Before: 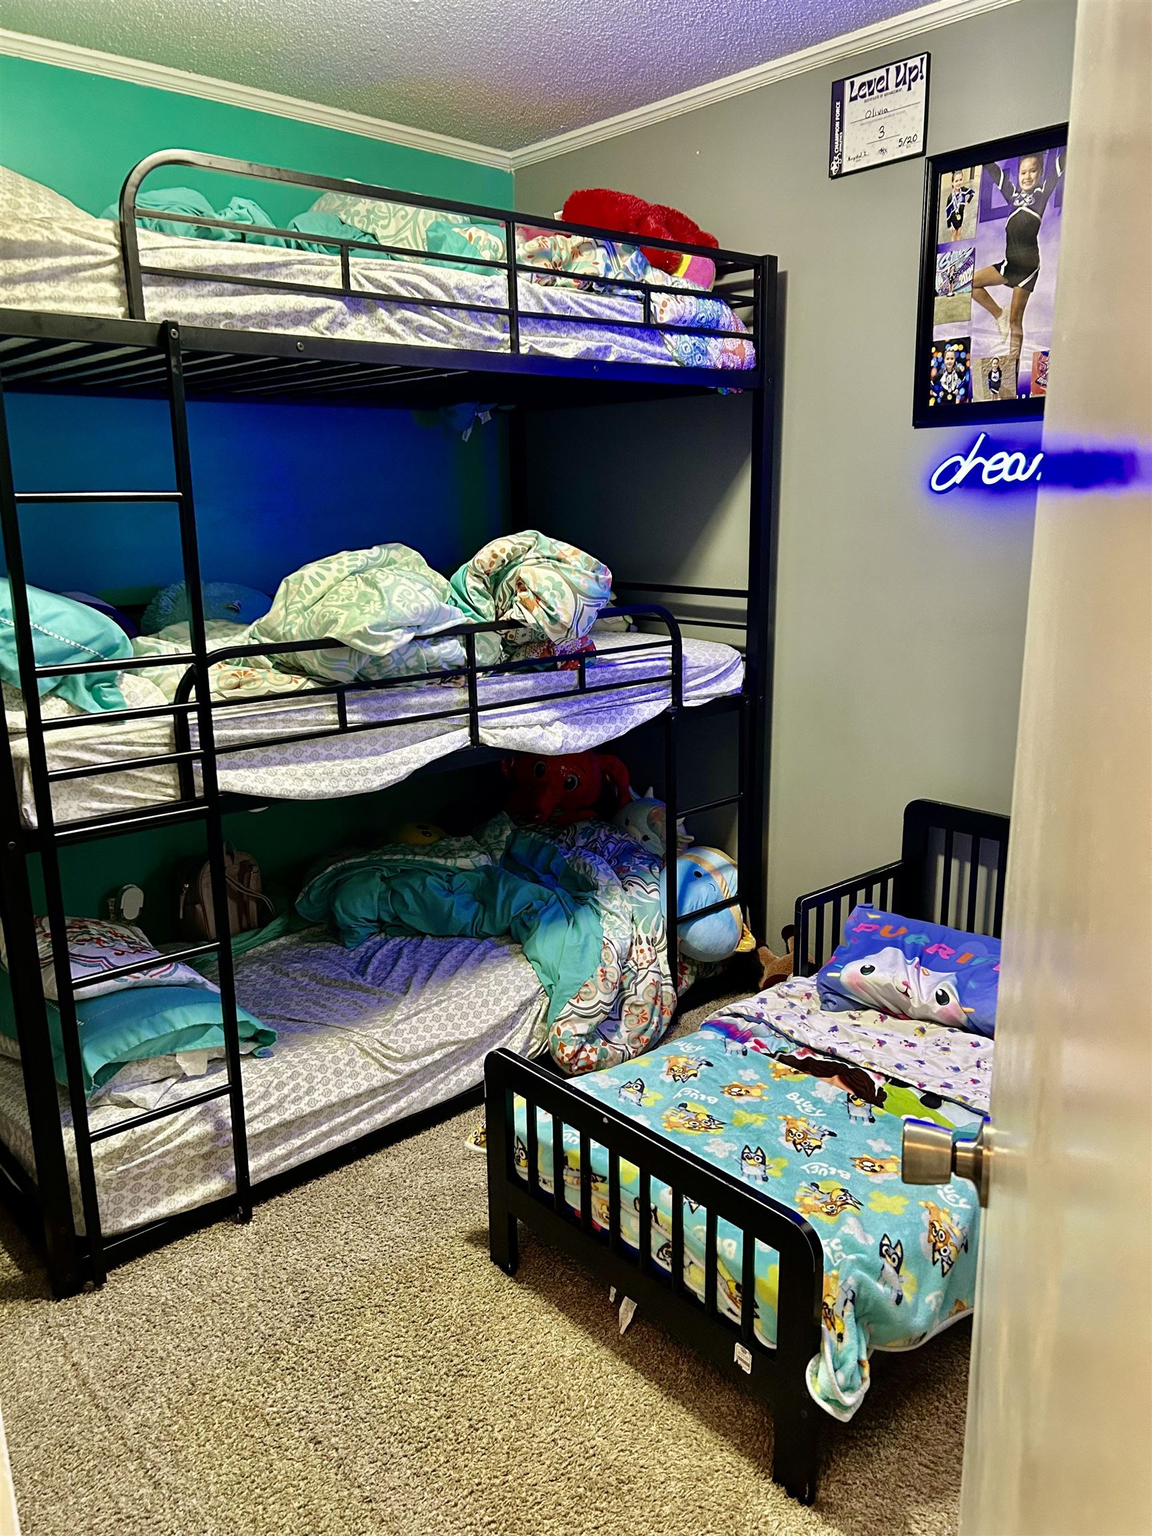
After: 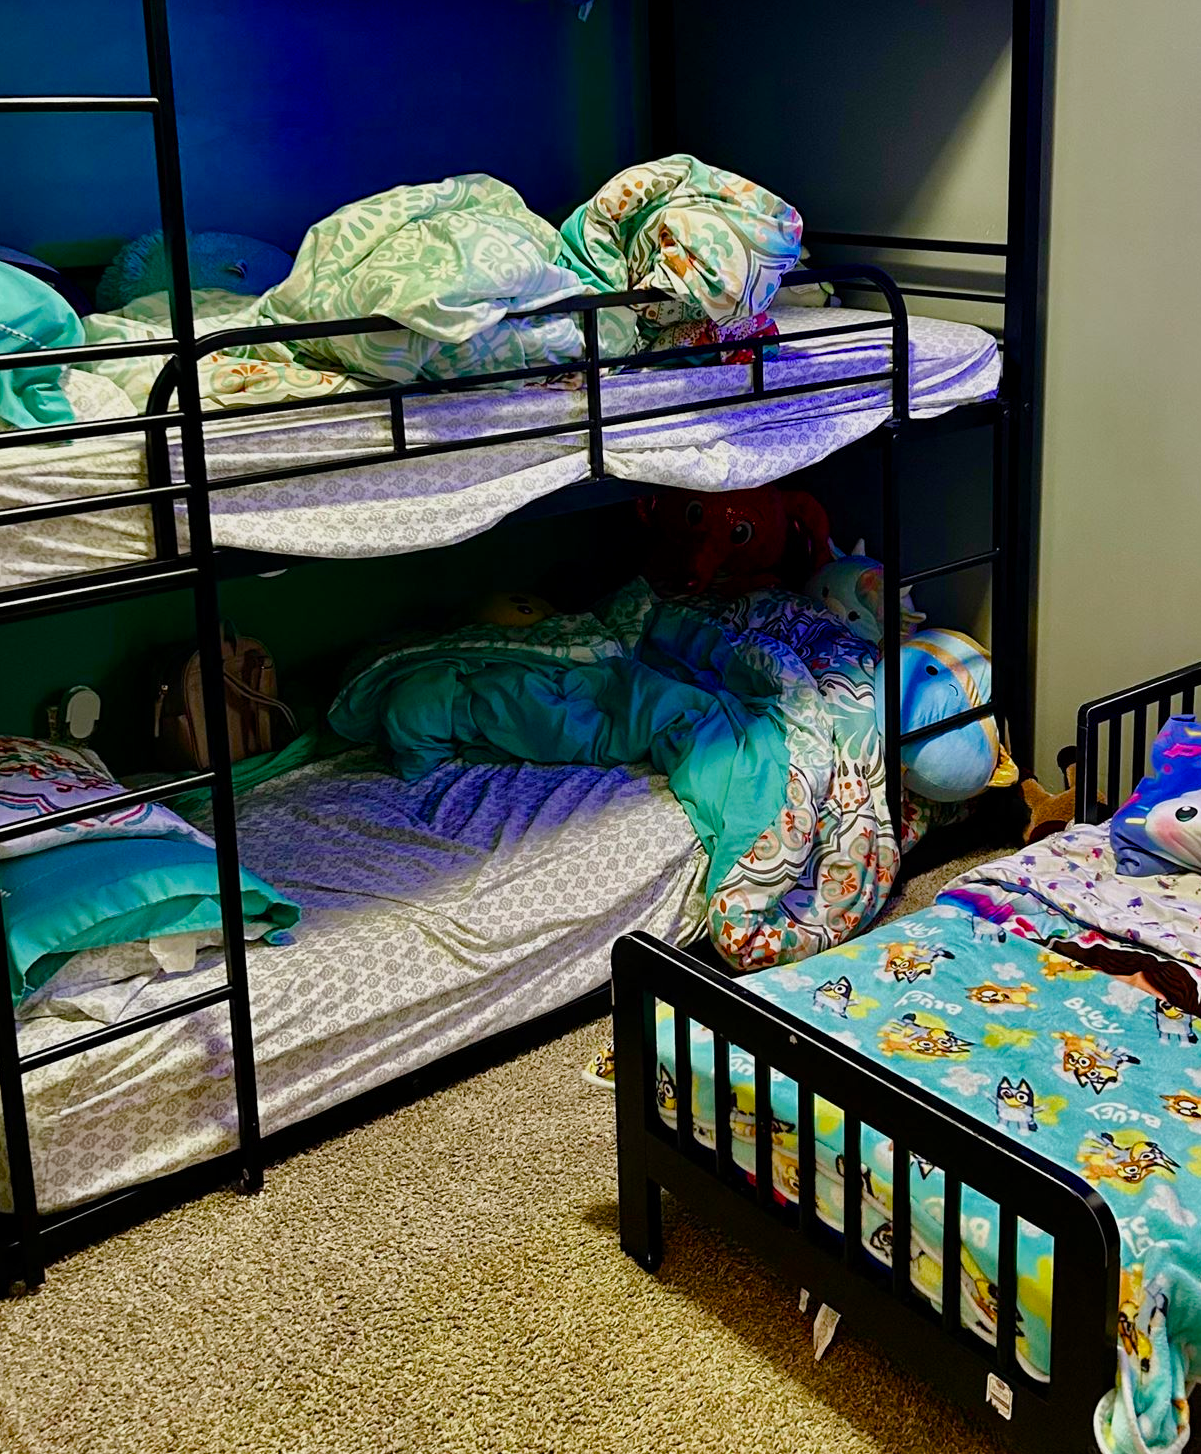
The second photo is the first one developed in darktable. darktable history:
color balance rgb: shadows lift › hue 85.45°, perceptual saturation grading › global saturation 20%, perceptual saturation grading › highlights -25.448%, perceptual saturation grading › shadows 49.542%
exposure: exposure -0.271 EV, compensate exposure bias true, compensate highlight preservation false
crop: left 6.674%, top 27.844%, right 23.807%, bottom 9.047%
